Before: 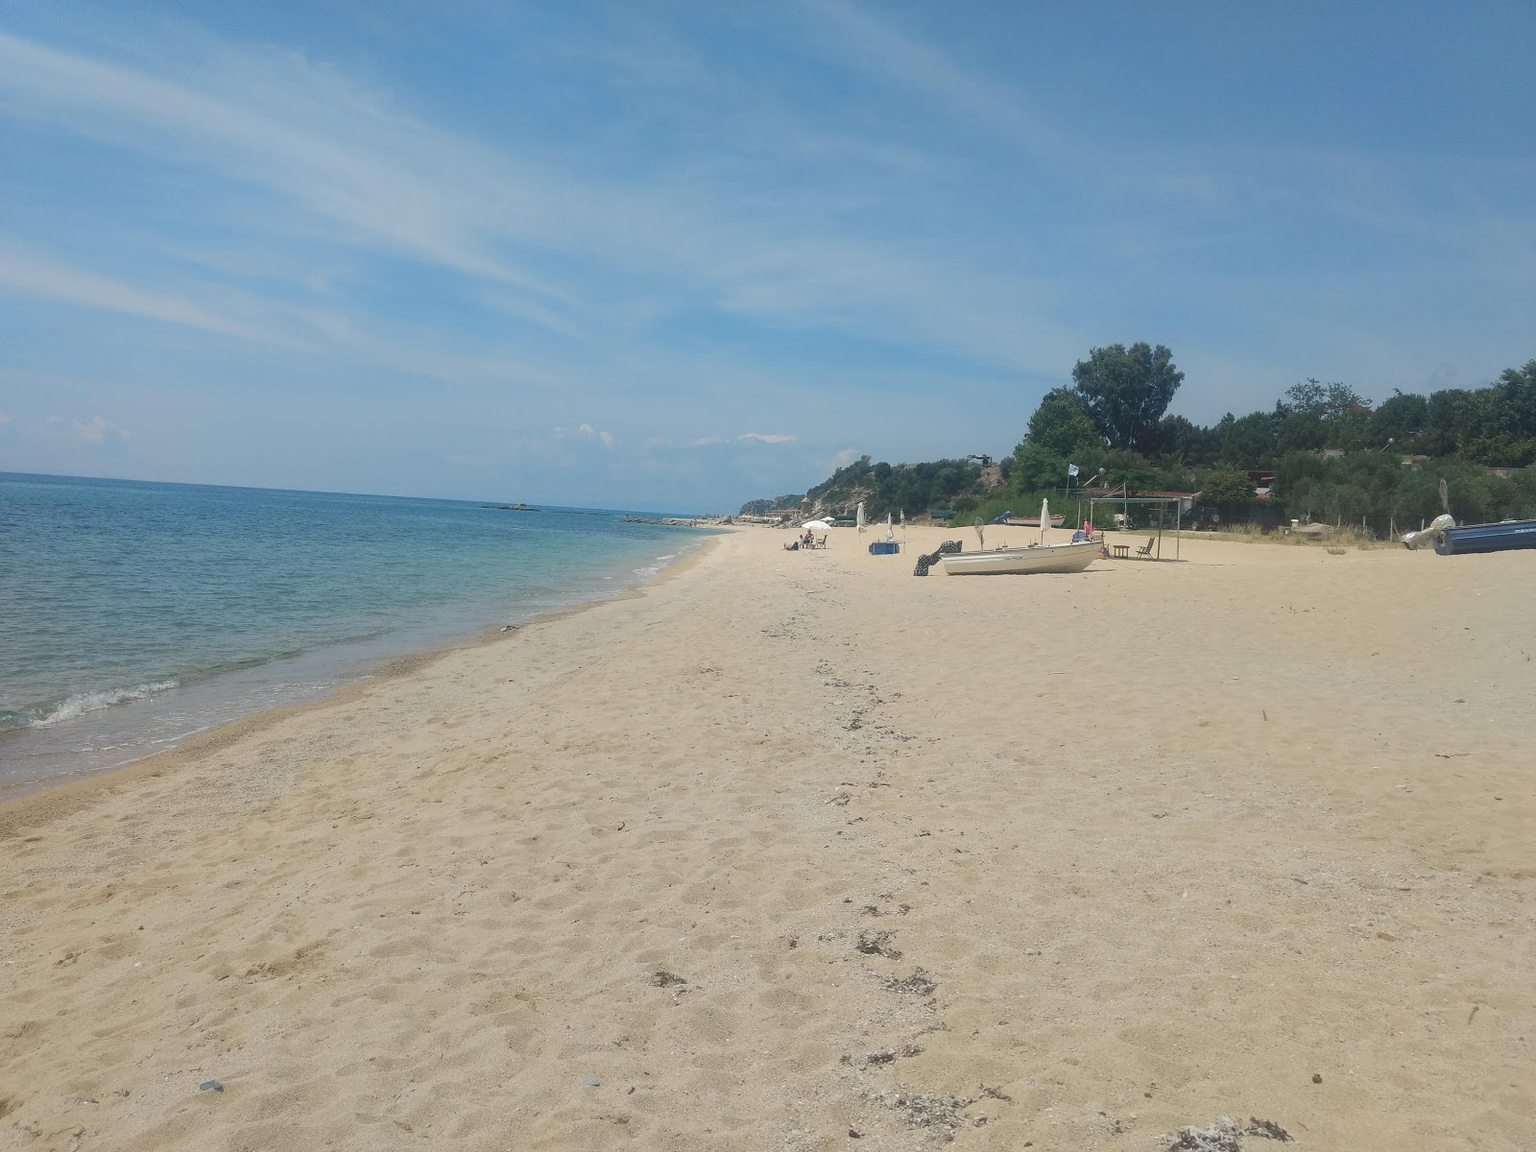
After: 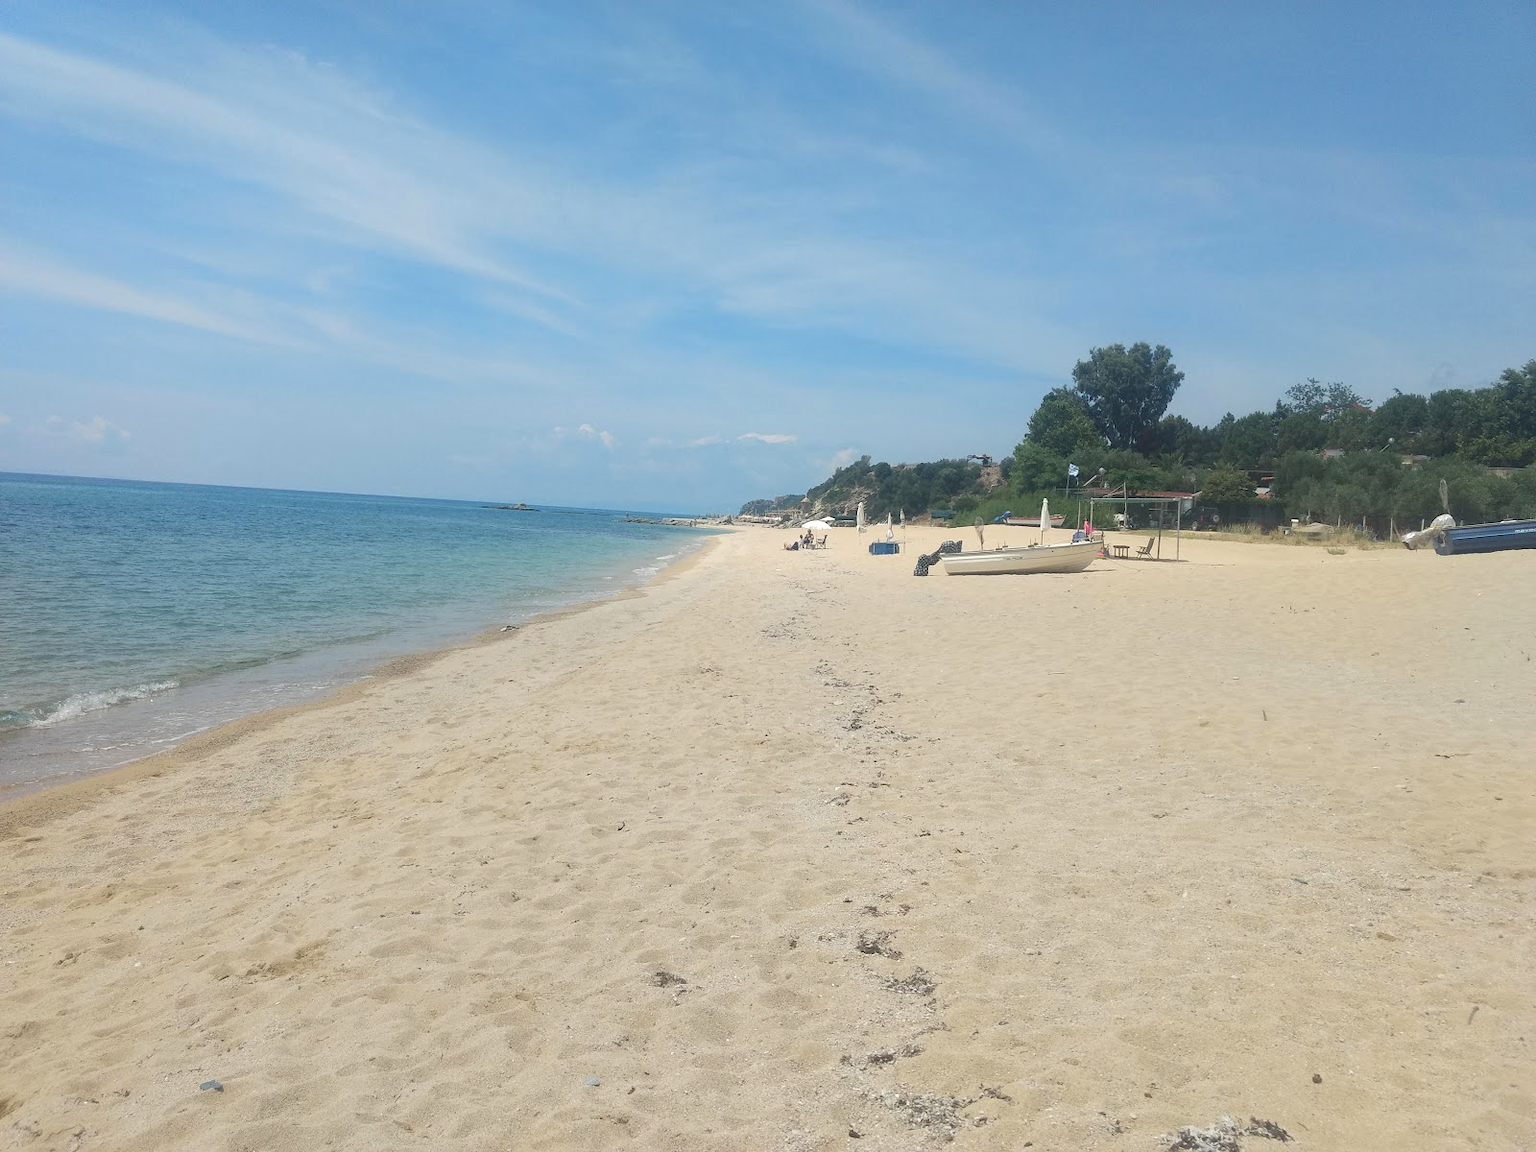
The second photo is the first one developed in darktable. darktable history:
exposure: exposure 0.342 EV, compensate highlight preservation false
